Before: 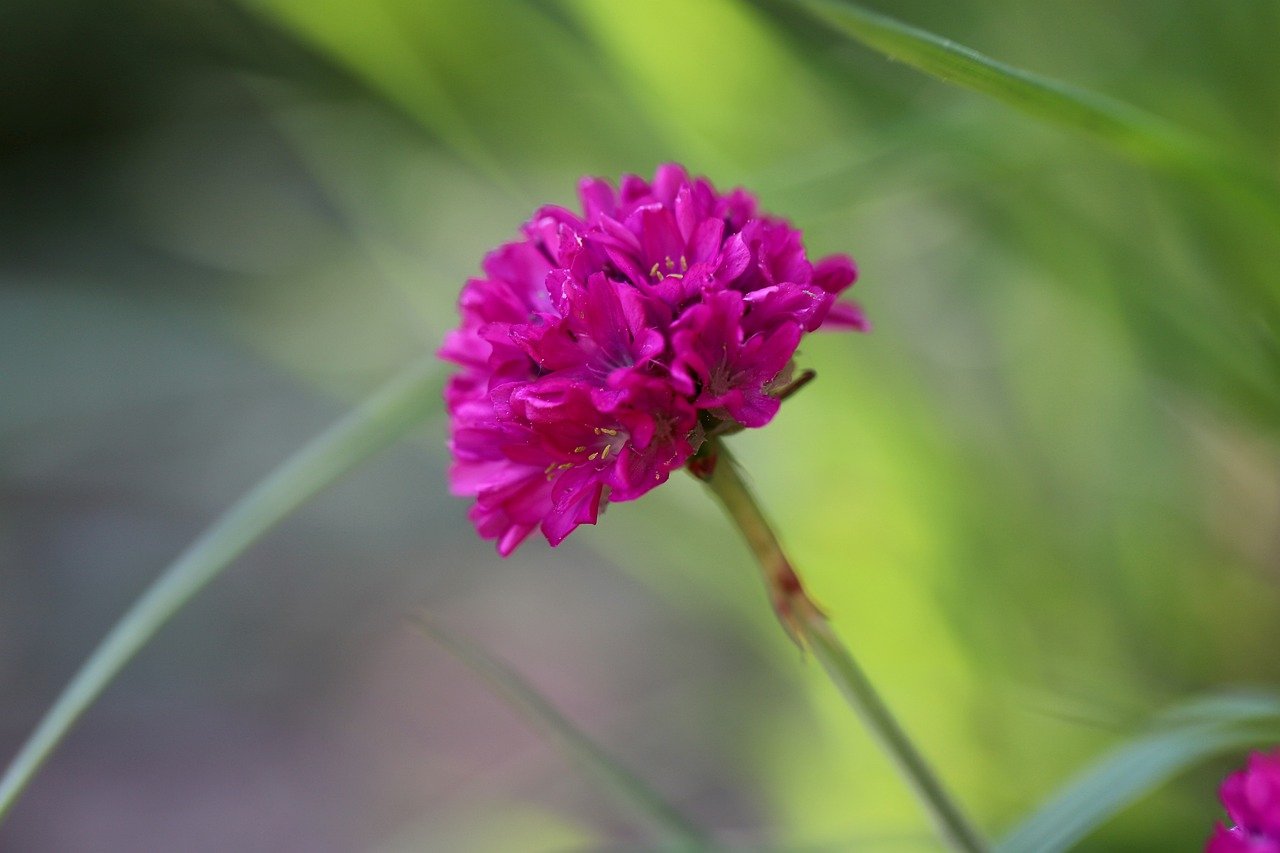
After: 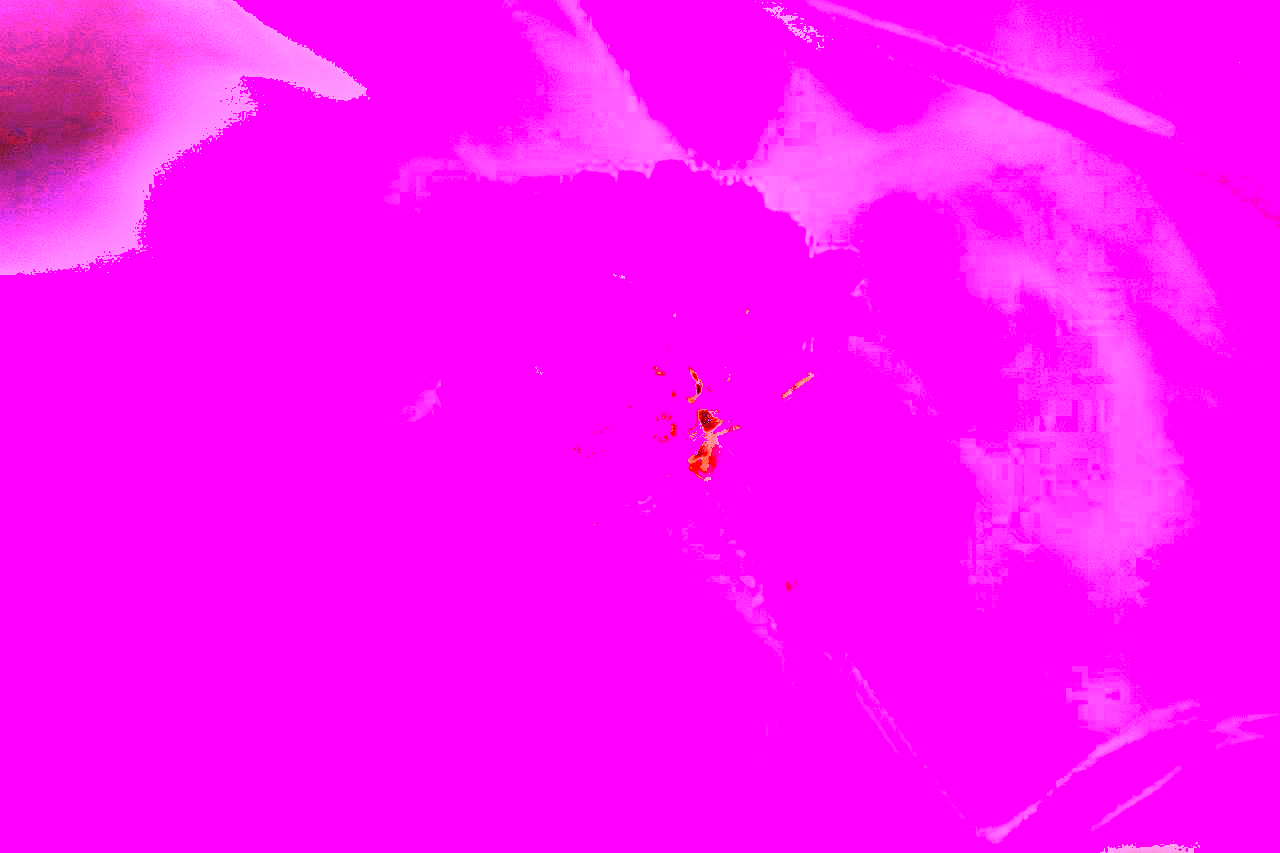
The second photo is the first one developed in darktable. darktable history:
white balance: red 8, blue 8
color zones: curves: ch0 [(0.224, 0.526) (0.75, 0.5)]; ch1 [(0.055, 0.526) (0.224, 0.761) (0.377, 0.526) (0.75, 0.5)]
shadows and highlights: shadows 0, highlights 40
